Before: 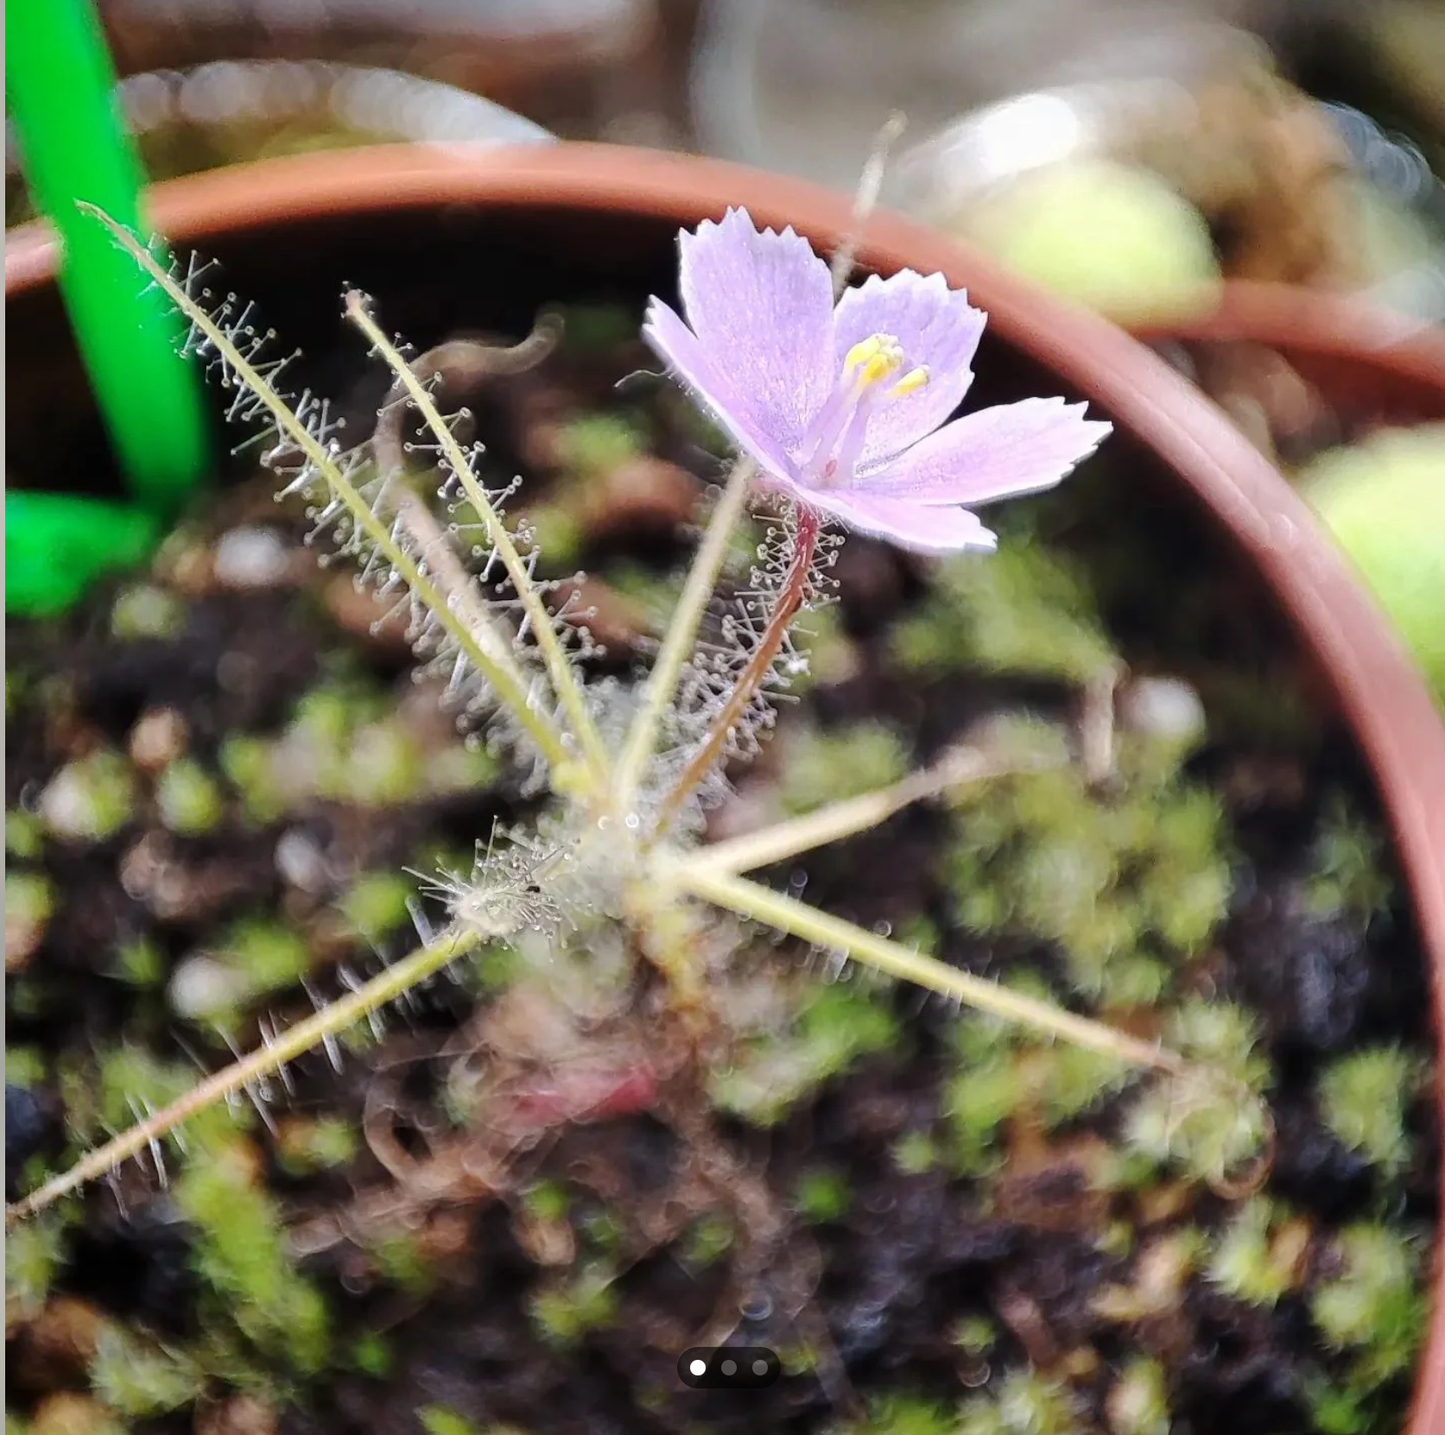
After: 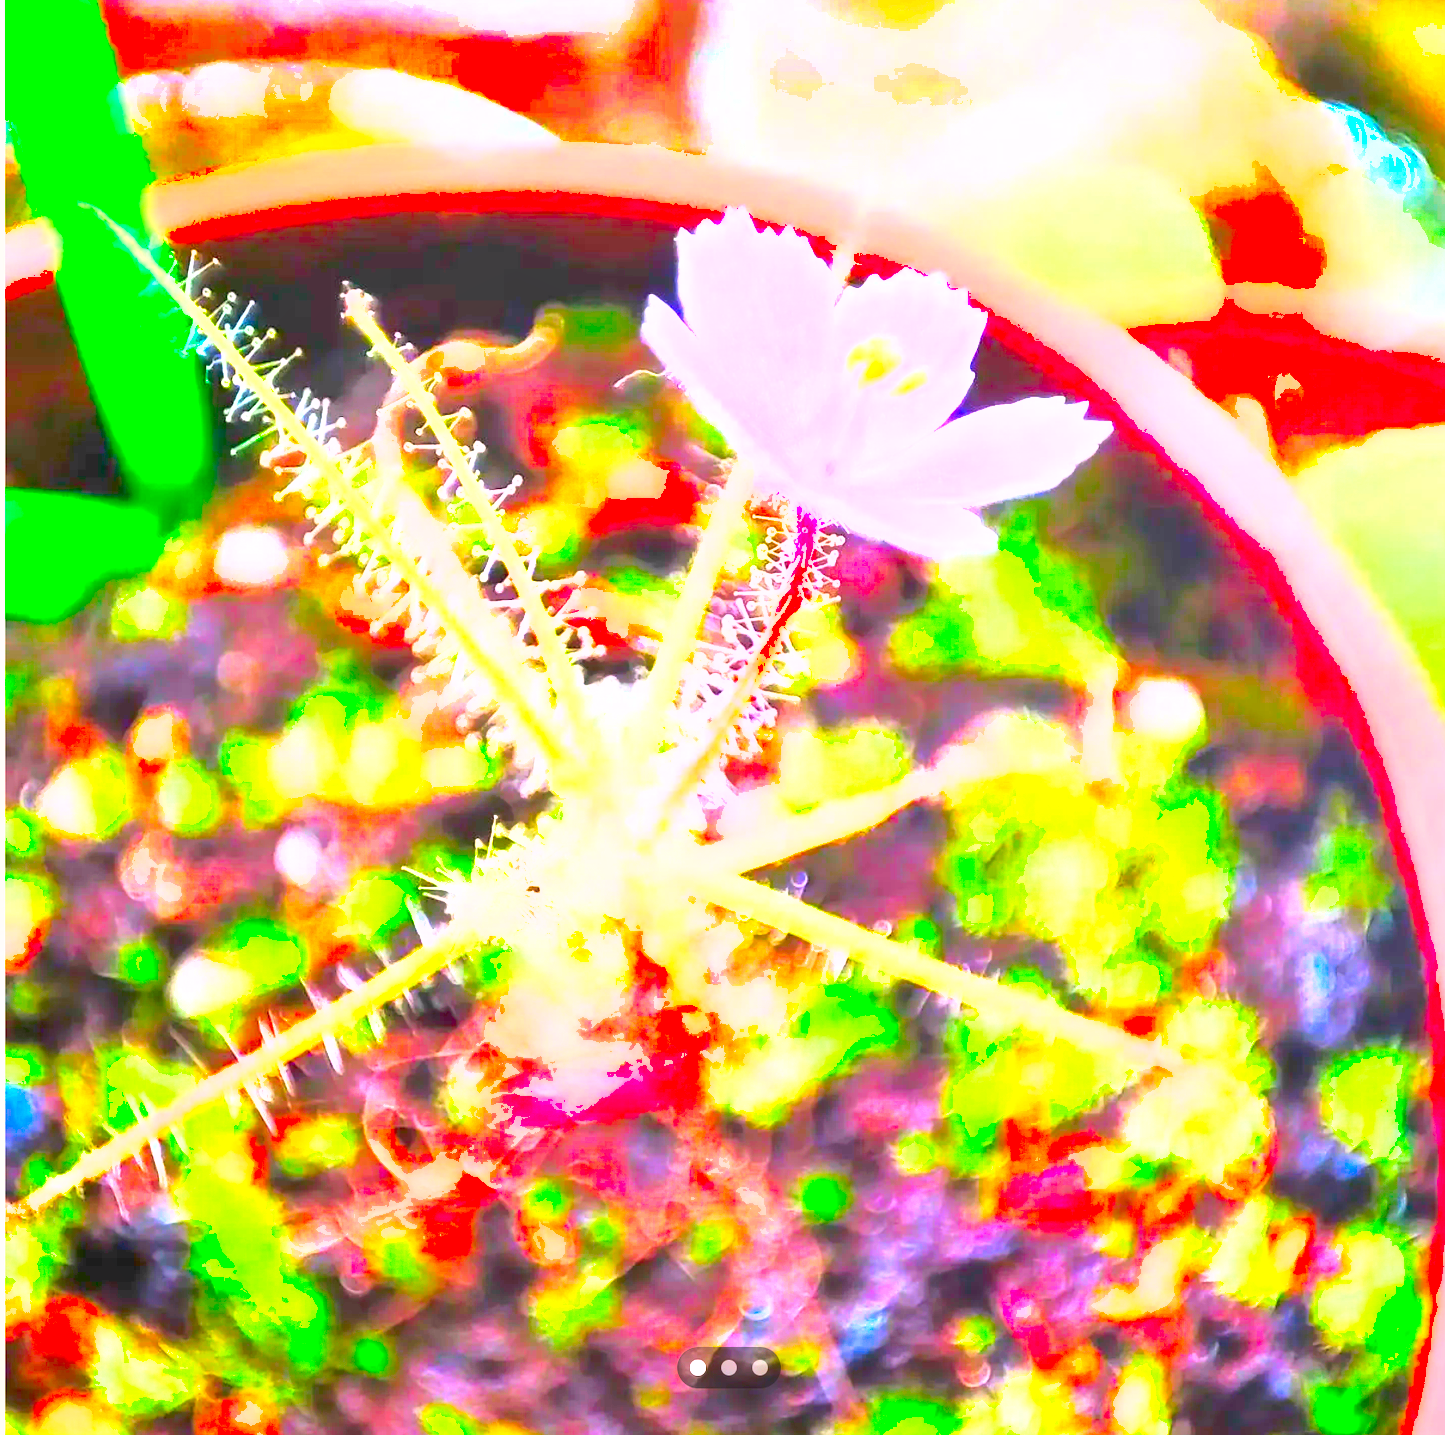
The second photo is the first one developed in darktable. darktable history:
base curve: curves: ch0 [(0, 0) (0.028, 0.03) (0.121, 0.232) (0.46, 0.748) (0.859, 0.968) (1, 1)]
shadows and highlights: on, module defaults
color correction: highlights a* 1.59, highlights b* -1.7, saturation 2.48
contrast brightness saturation: contrast 0.07, brightness 0.18, saturation 0.4
exposure: black level correction 0, exposure 2.327 EV, compensate exposure bias true, compensate highlight preservation false
